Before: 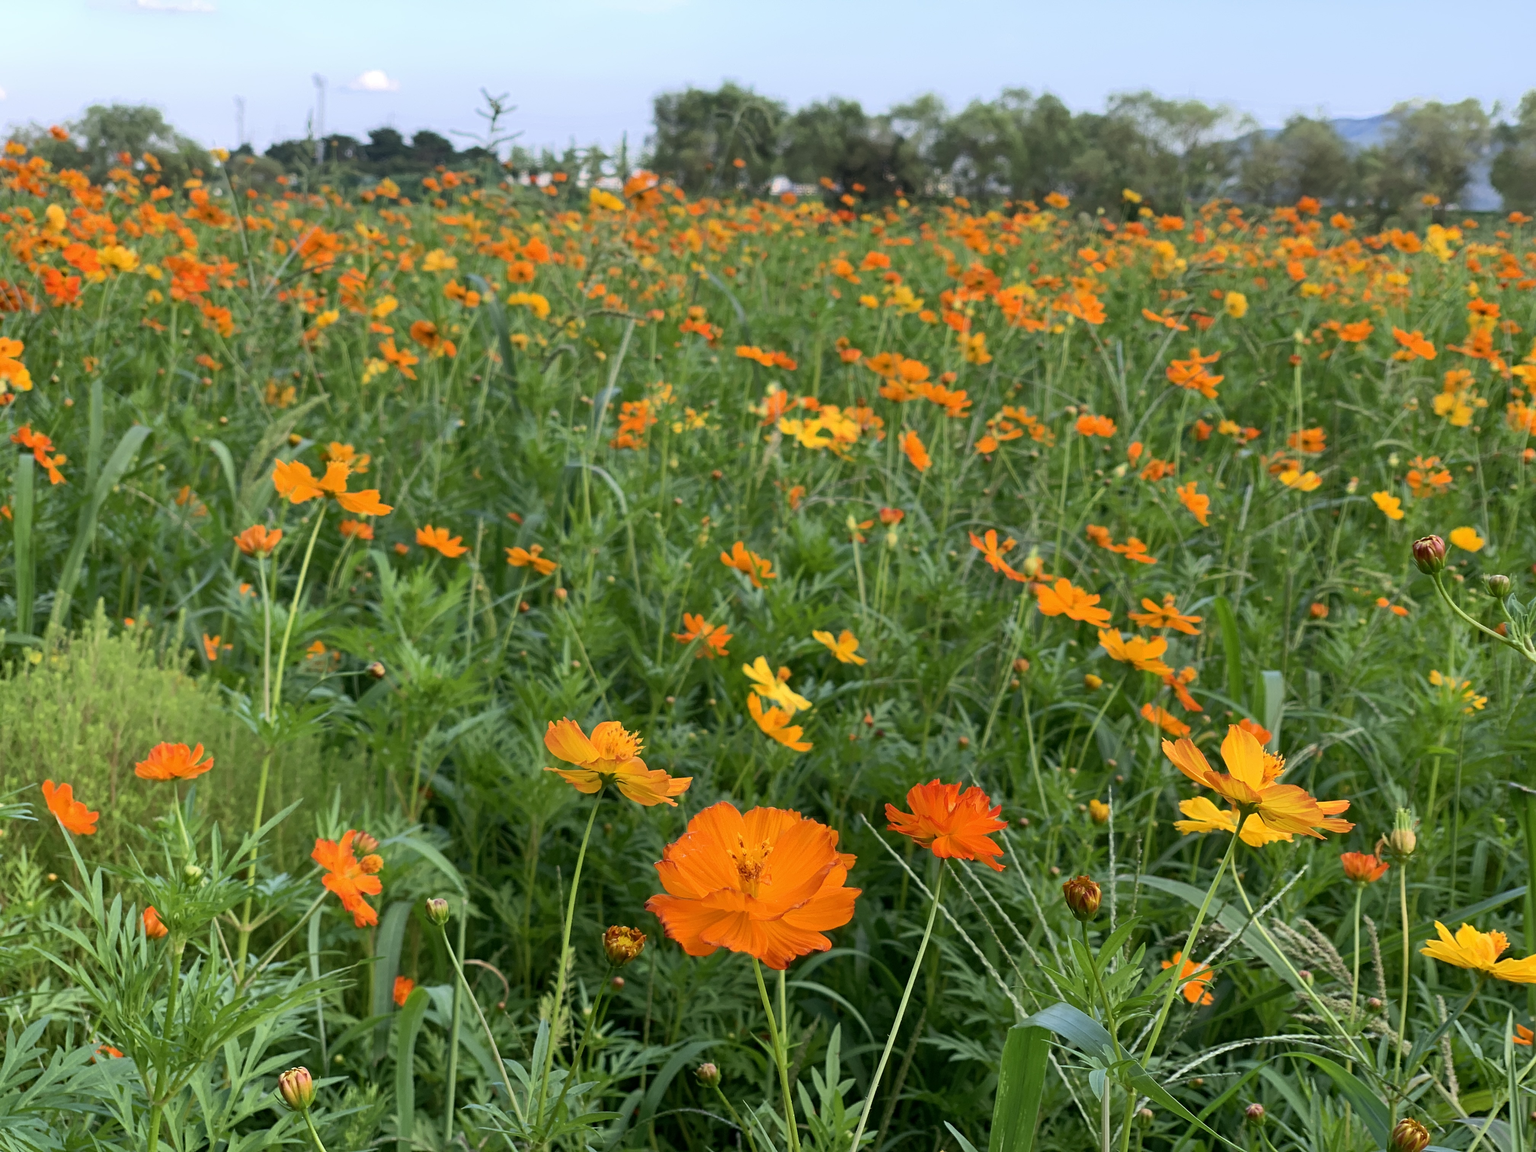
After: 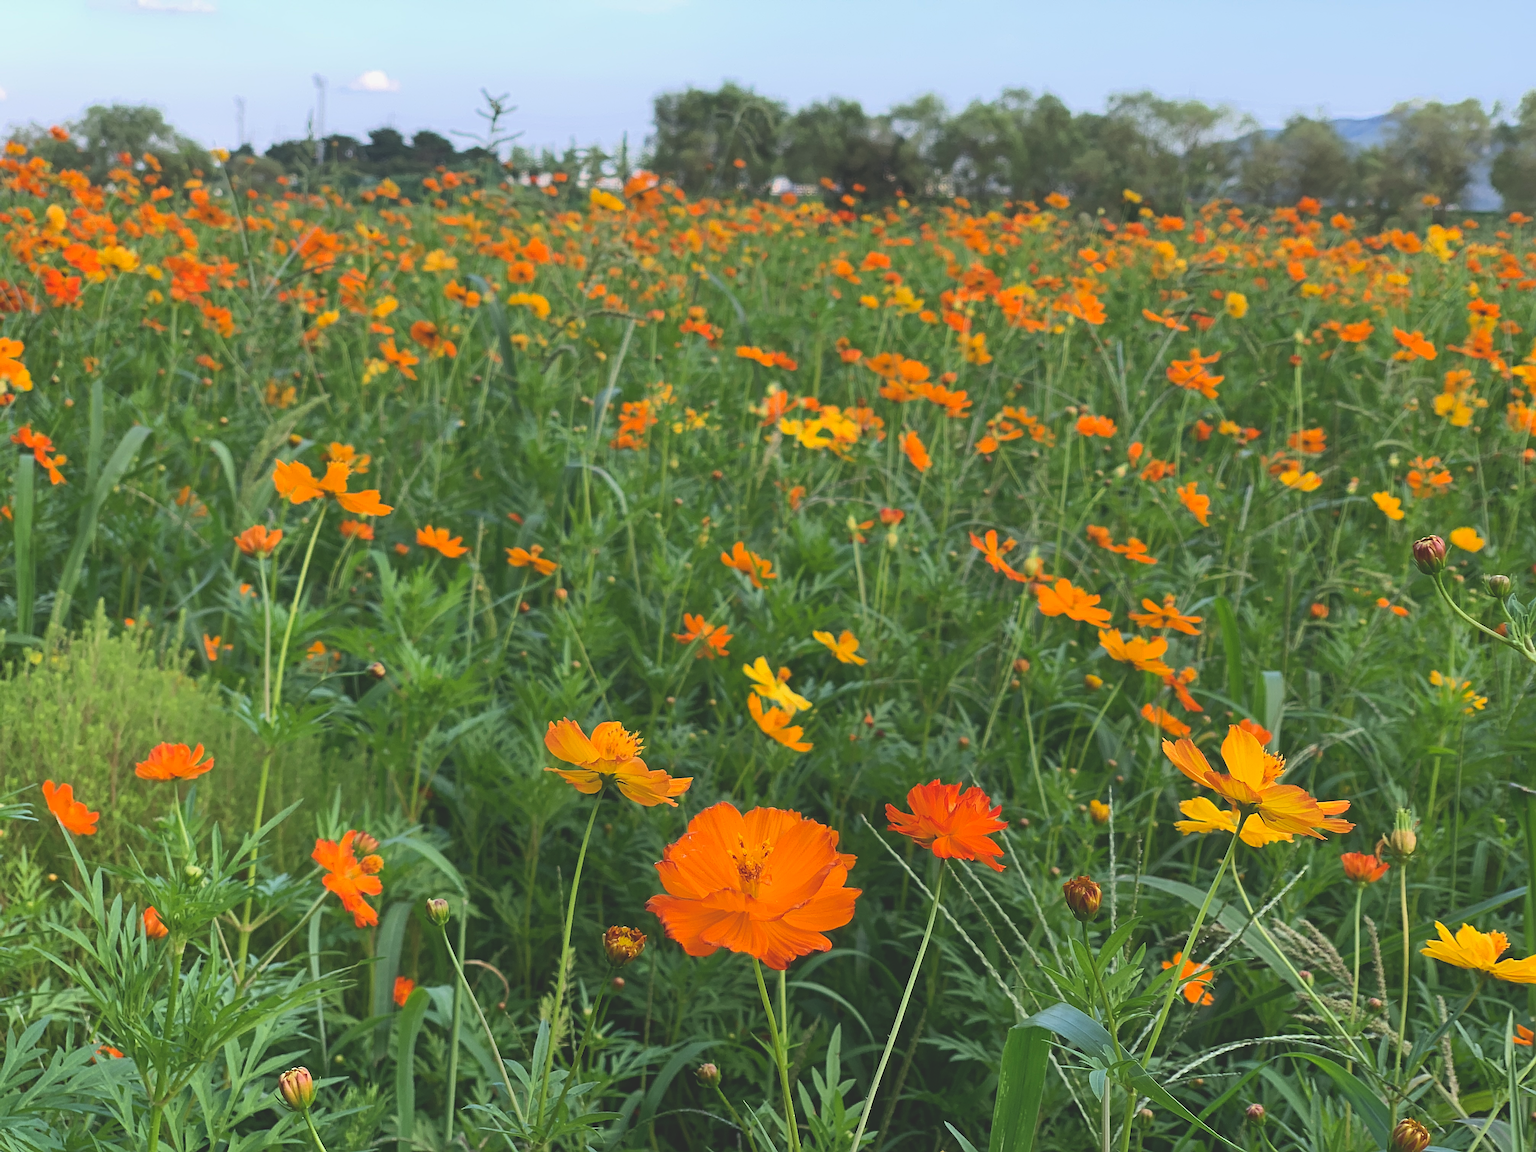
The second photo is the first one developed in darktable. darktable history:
exposure: black level correction -0.025, exposure -0.117 EV, compensate highlight preservation false
sharpen: on, module defaults
